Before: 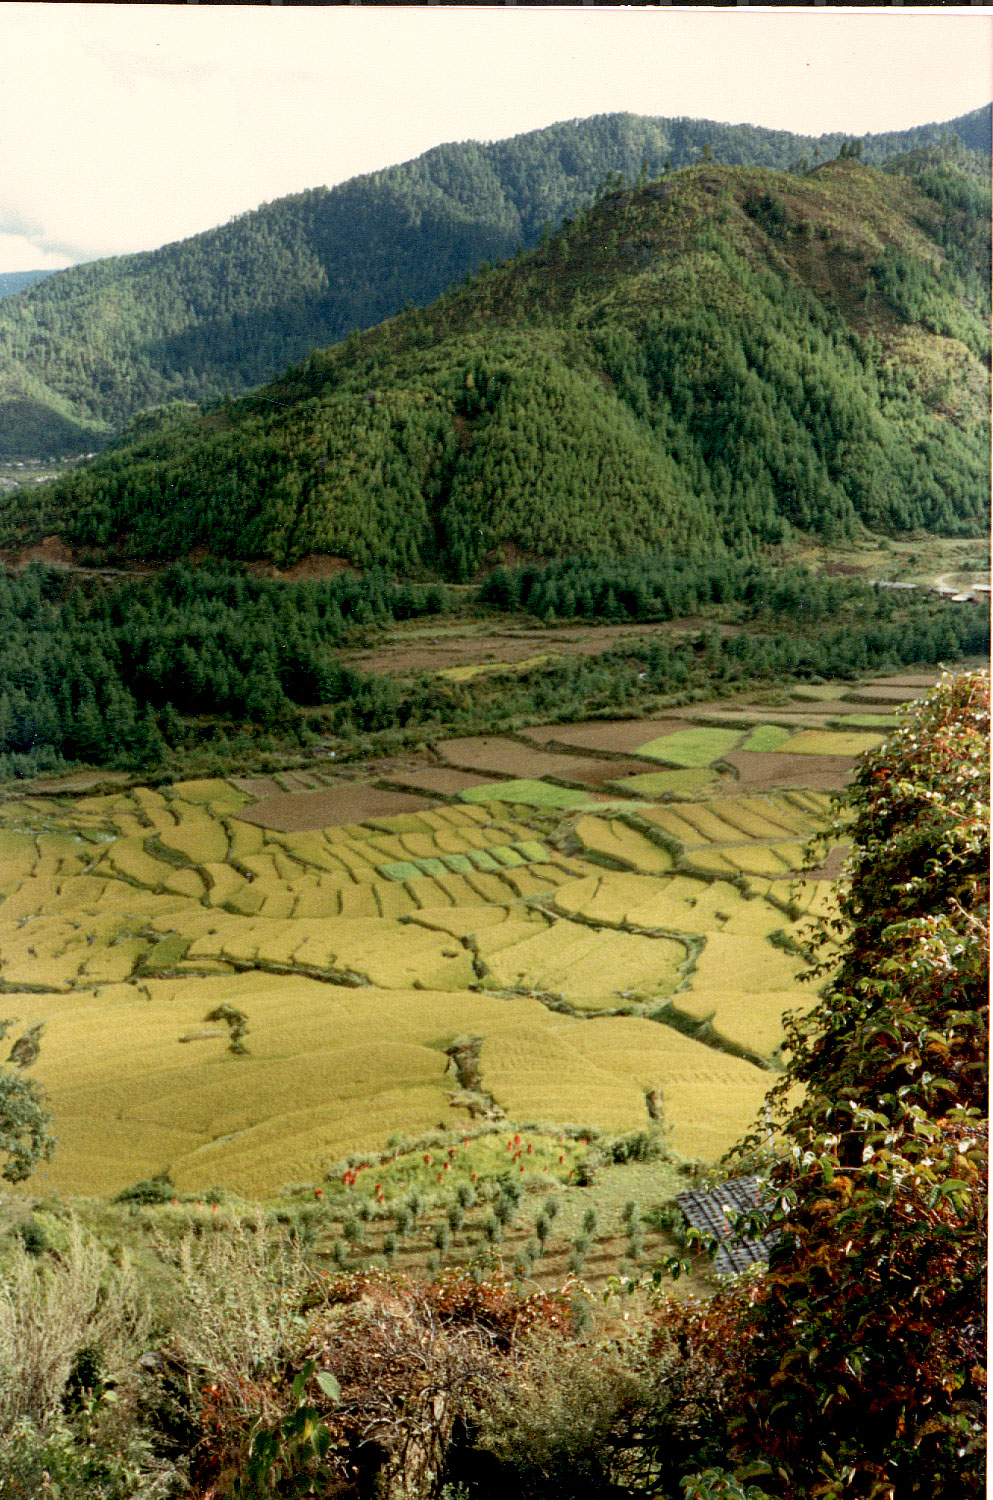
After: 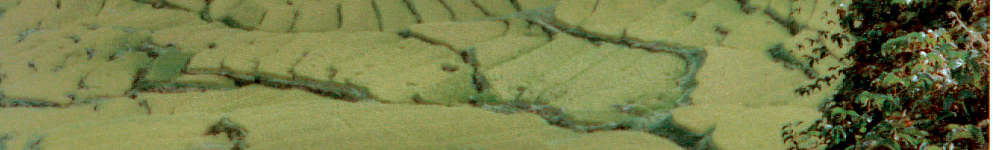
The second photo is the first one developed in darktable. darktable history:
color calibration: illuminant Planckian (black body), x 0.378, y 0.375, temperature 4065 K
shadows and highlights: shadows -19.91, highlights -73.15
color zones: curves: ch0 [(0, 0.5) (0.125, 0.4) (0.25, 0.5) (0.375, 0.4) (0.5, 0.4) (0.625, 0.6) (0.75, 0.6) (0.875, 0.5)]; ch1 [(0, 0.4) (0.125, 0.5) (0.25, 0.4) (0.375, 0.4) (0.5, 0.4) (0.625, 0.4) (0.75, 0.5) (0.875, 0.4)]; ch2 [(0, 0.6) (0.125, 0.5) (0.25, 0.5) (0.375, 0.6) (0.5, 0.6) (0.625, 0.5) (0.75, 0.5) (0.875, 0.5)]
crop and rotate: top 59.084%, bottom 30.916%
